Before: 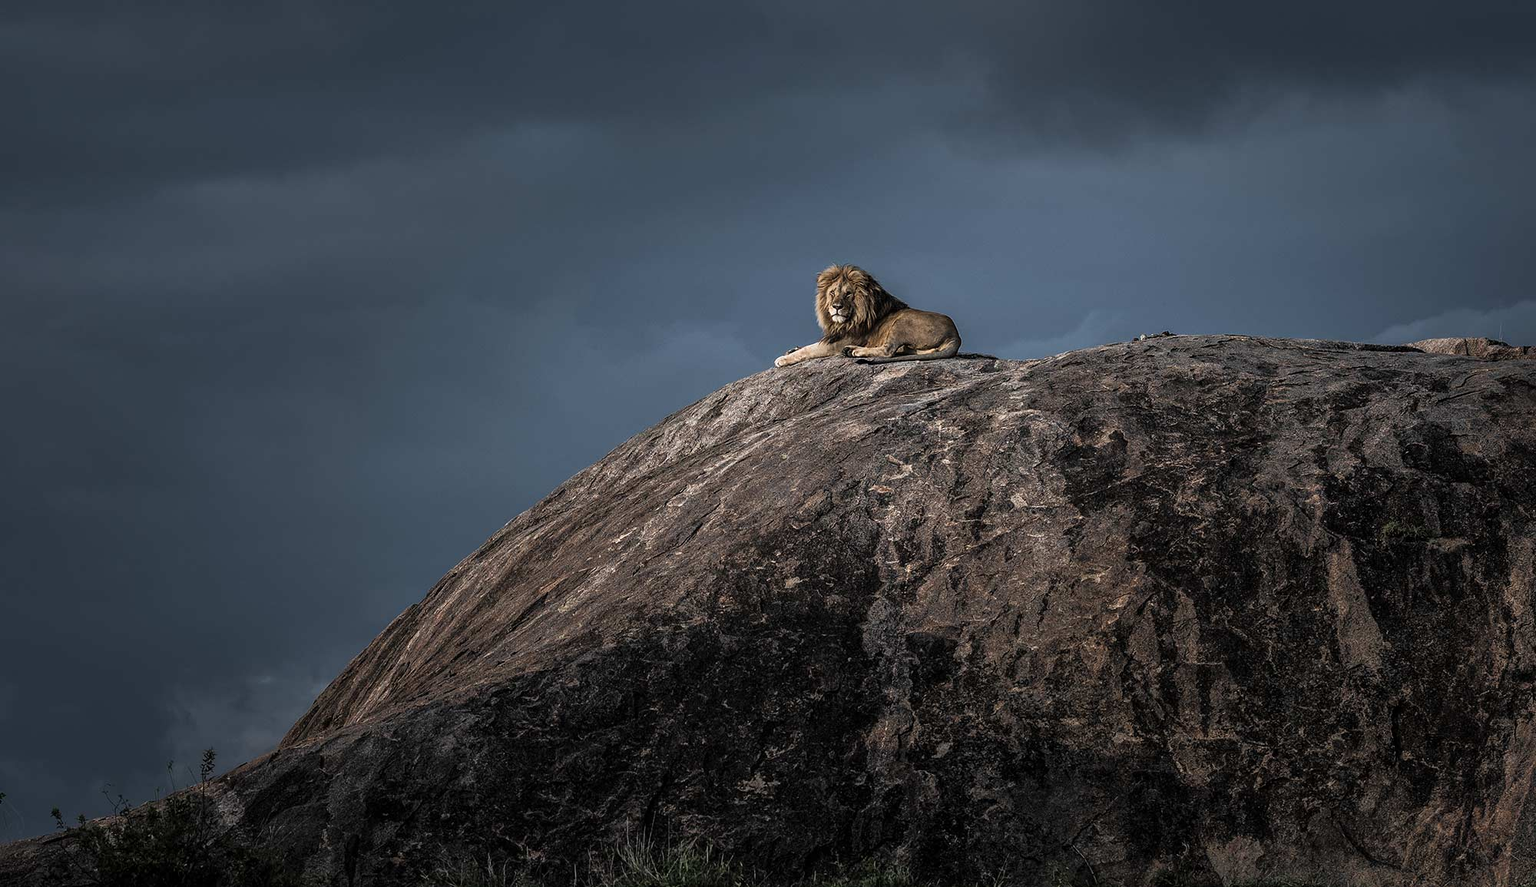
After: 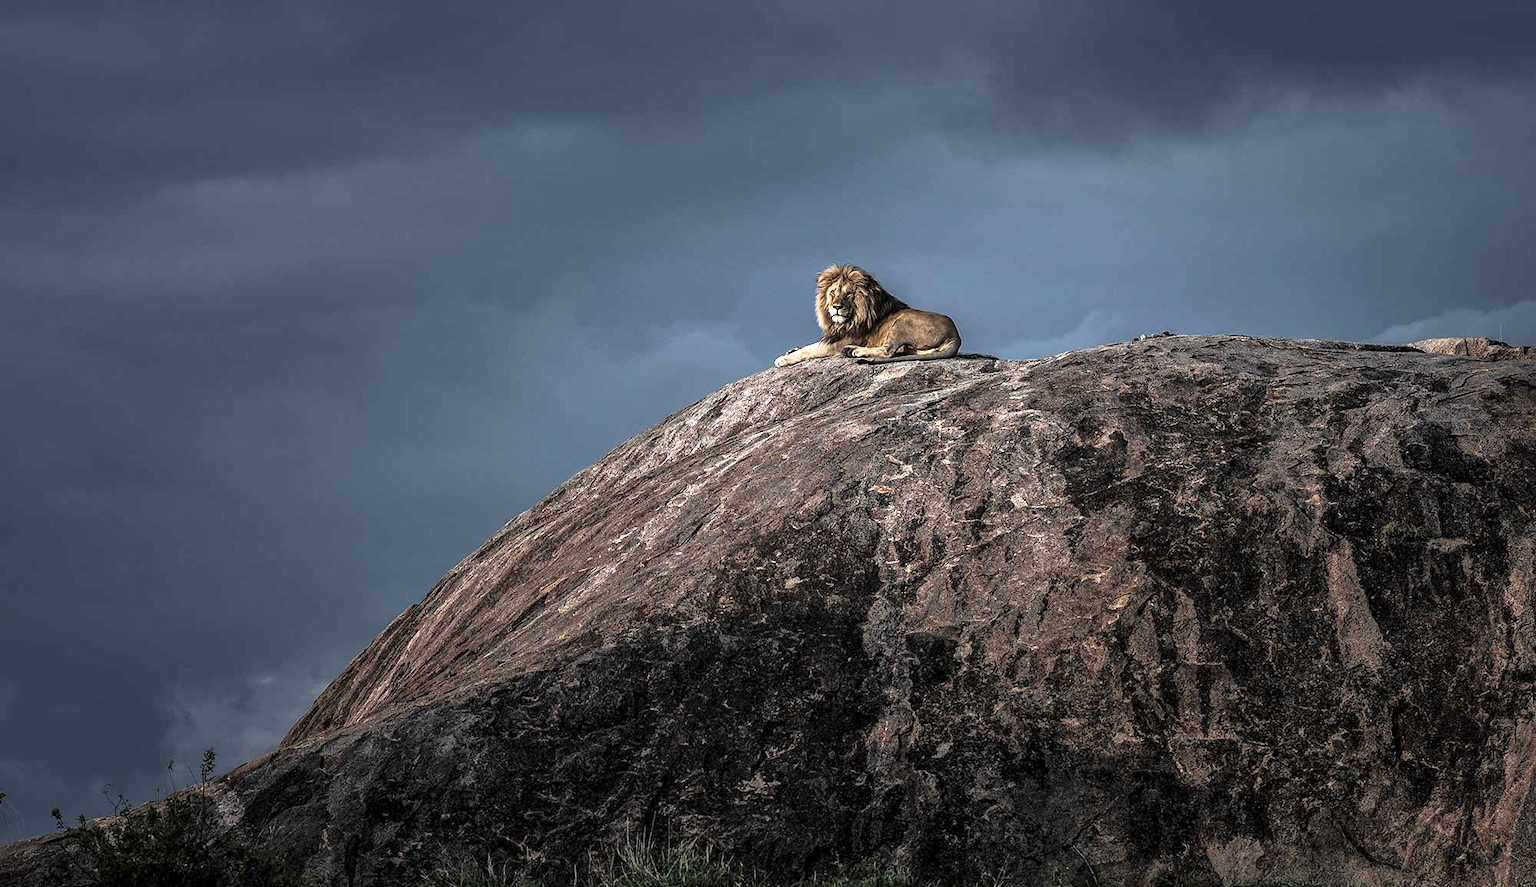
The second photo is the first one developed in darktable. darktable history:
exposure: exposure 0.766 EV, compensate highlight preservation false
local contrast: mode bilateral grid, contrast 20, coarseness 50, detail 120%, midtone range 0.2
